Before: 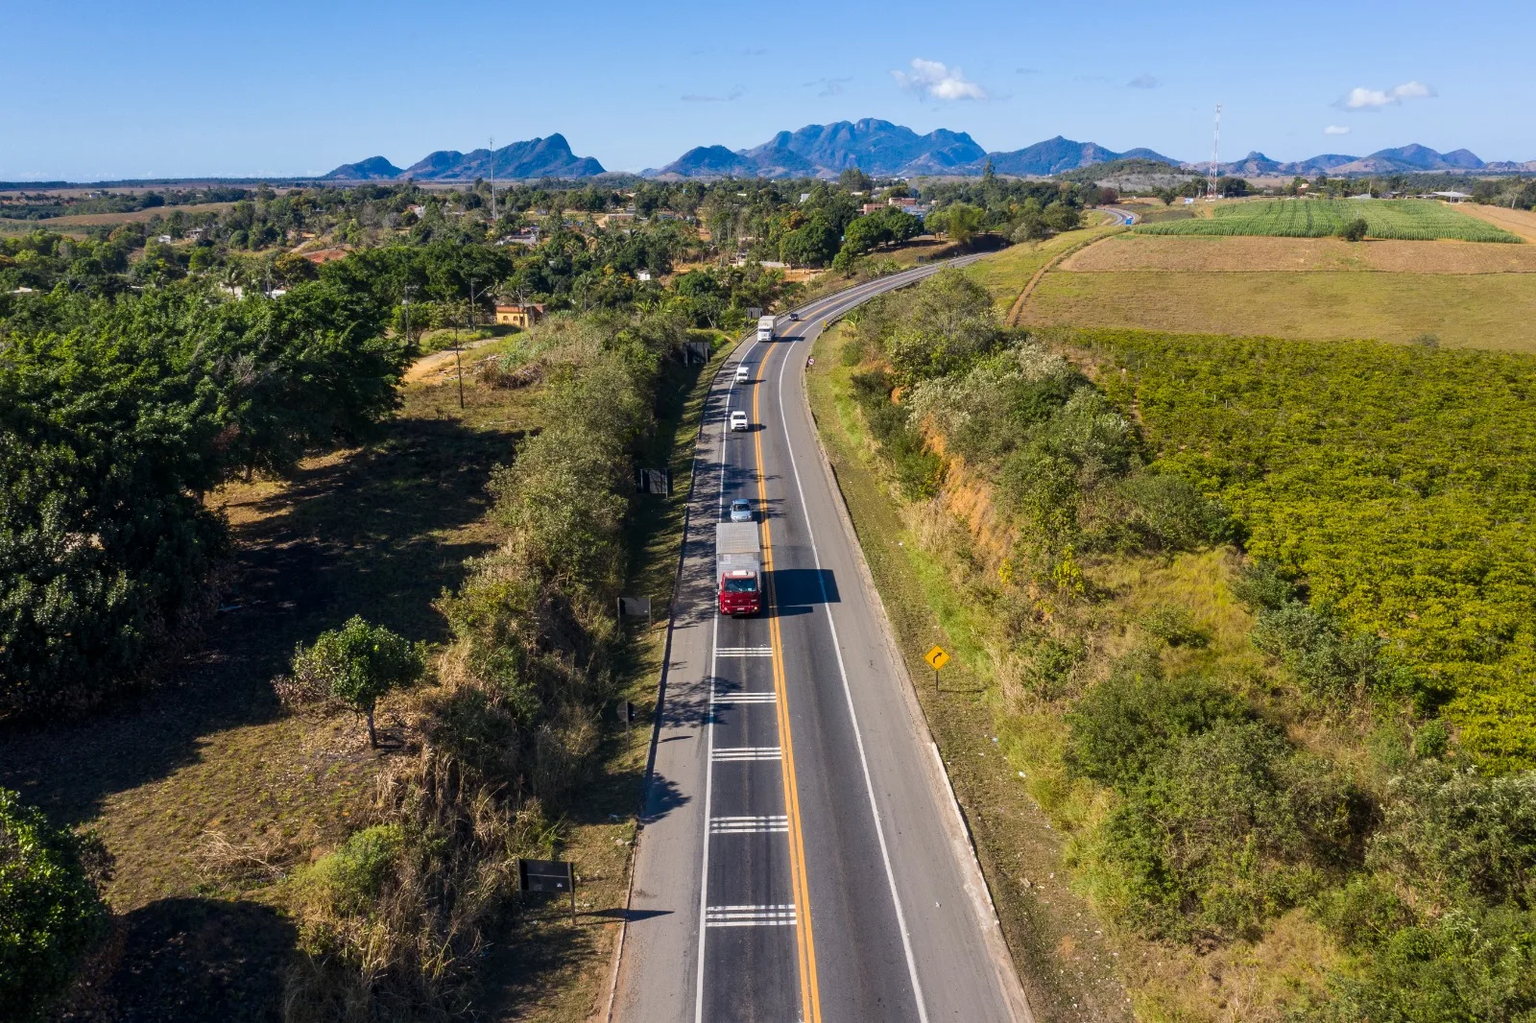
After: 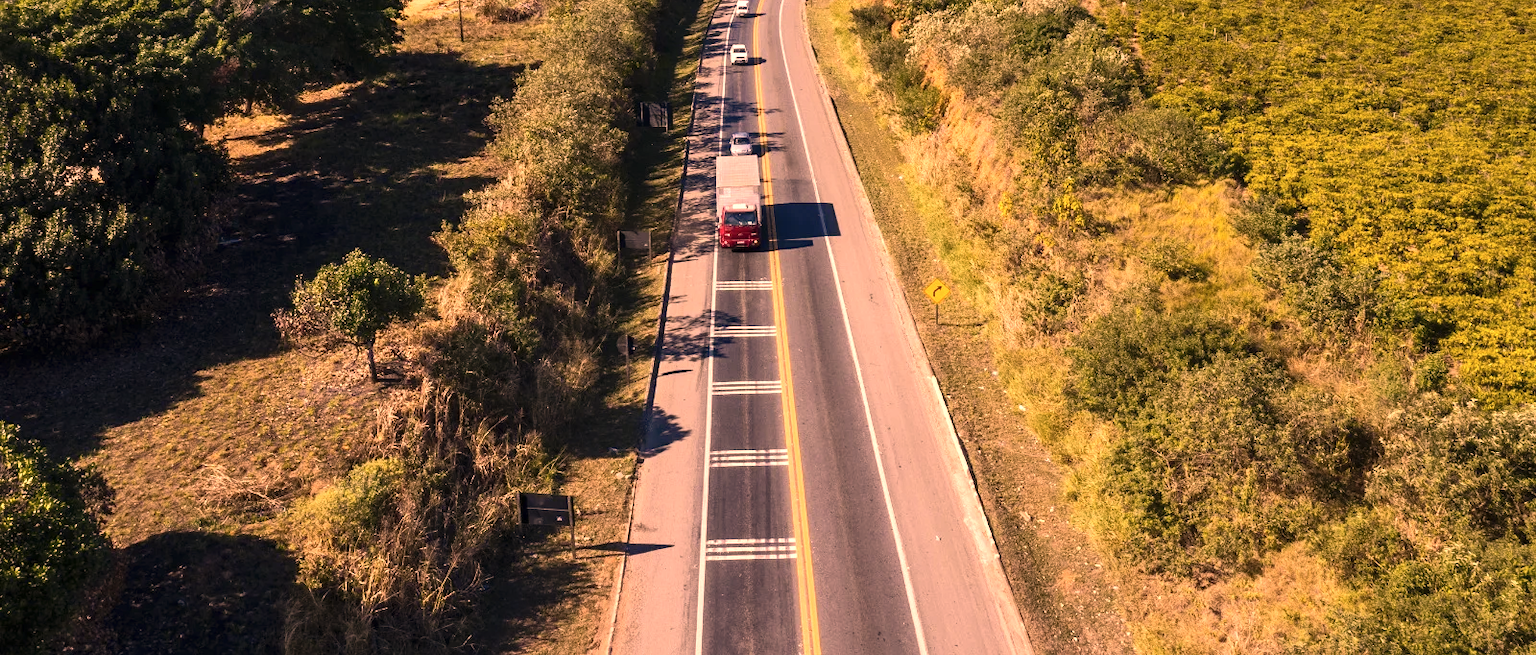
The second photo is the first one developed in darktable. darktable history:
tone equalizer: -8 EV -0.733 EV, -7 EV -0.725 EV, -6 EV -0.585 EV, -5 EV -0.375 EV, -3 EV 0.394 EV, -2 EV 0.6 EV, -1 EV 0.697 EV, +0 EV 0.745 EV, edges refinement/feathering 500, mask exposure compensation -1.57 EV, preserve details no
crop and rotate: top 35.853%
levels: levels [0, 0.445, 1]
color correction: highlights a* 39.97, highlights b* 39.6, saturation 0.691
